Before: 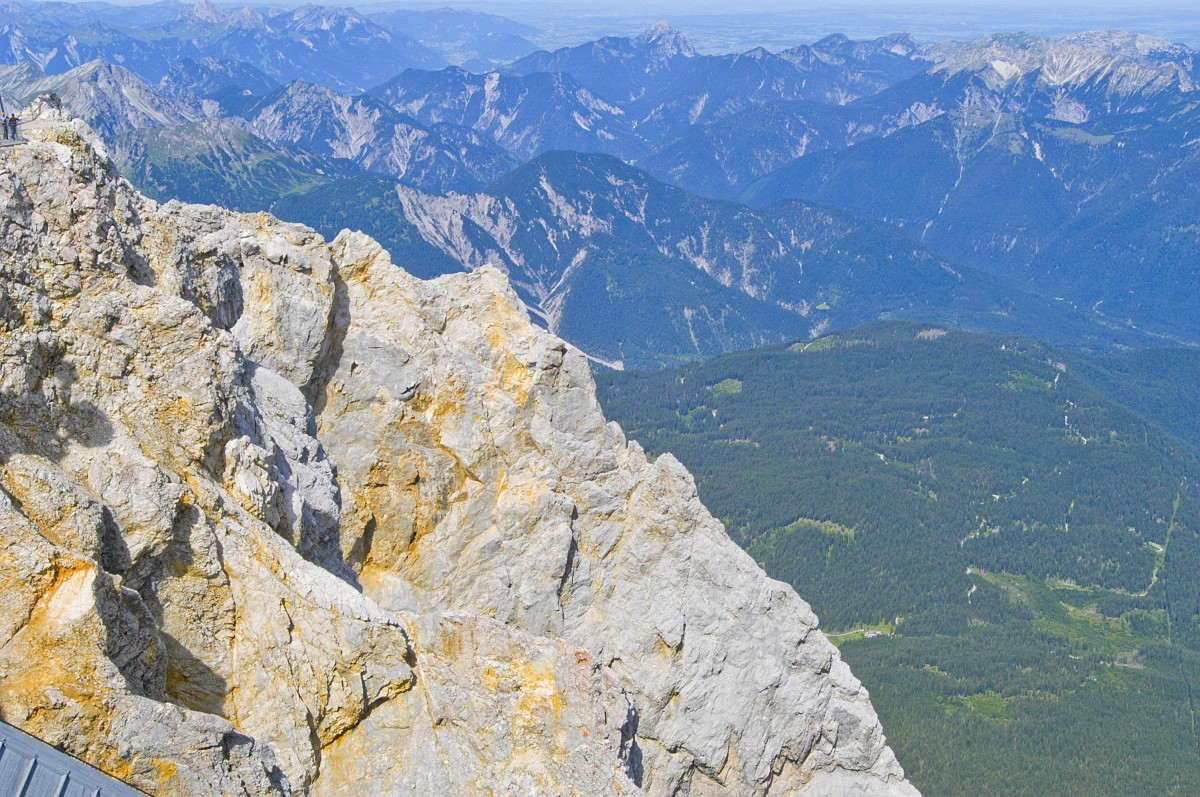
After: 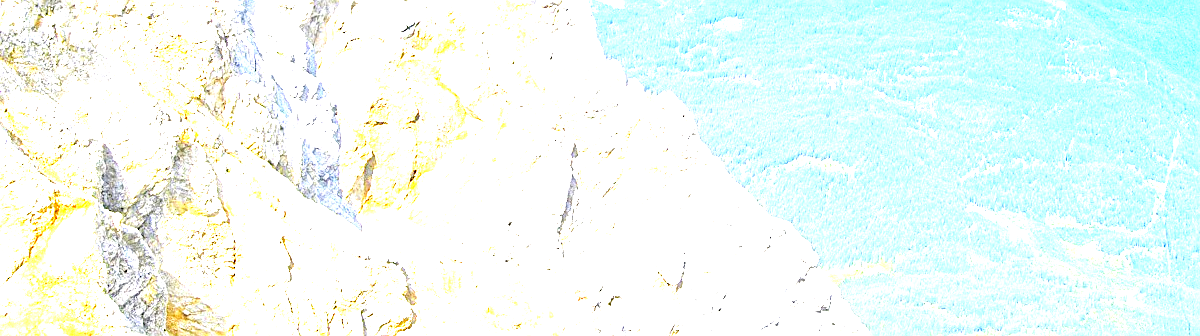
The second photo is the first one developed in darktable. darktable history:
levels: black 0.066%, levels [0.036, 0.364, 0.827]
crop: top 45.494%, bottom 12.259%
sharpen: on, module defaults
exposure: black level correction 0, exposure 2.348 EV, compensate highlight preservation false
color calibration: illuminant same as pipeline (D50), adaptation XYZ, x 0.346, y 0.359, temperature 5014.08 K
